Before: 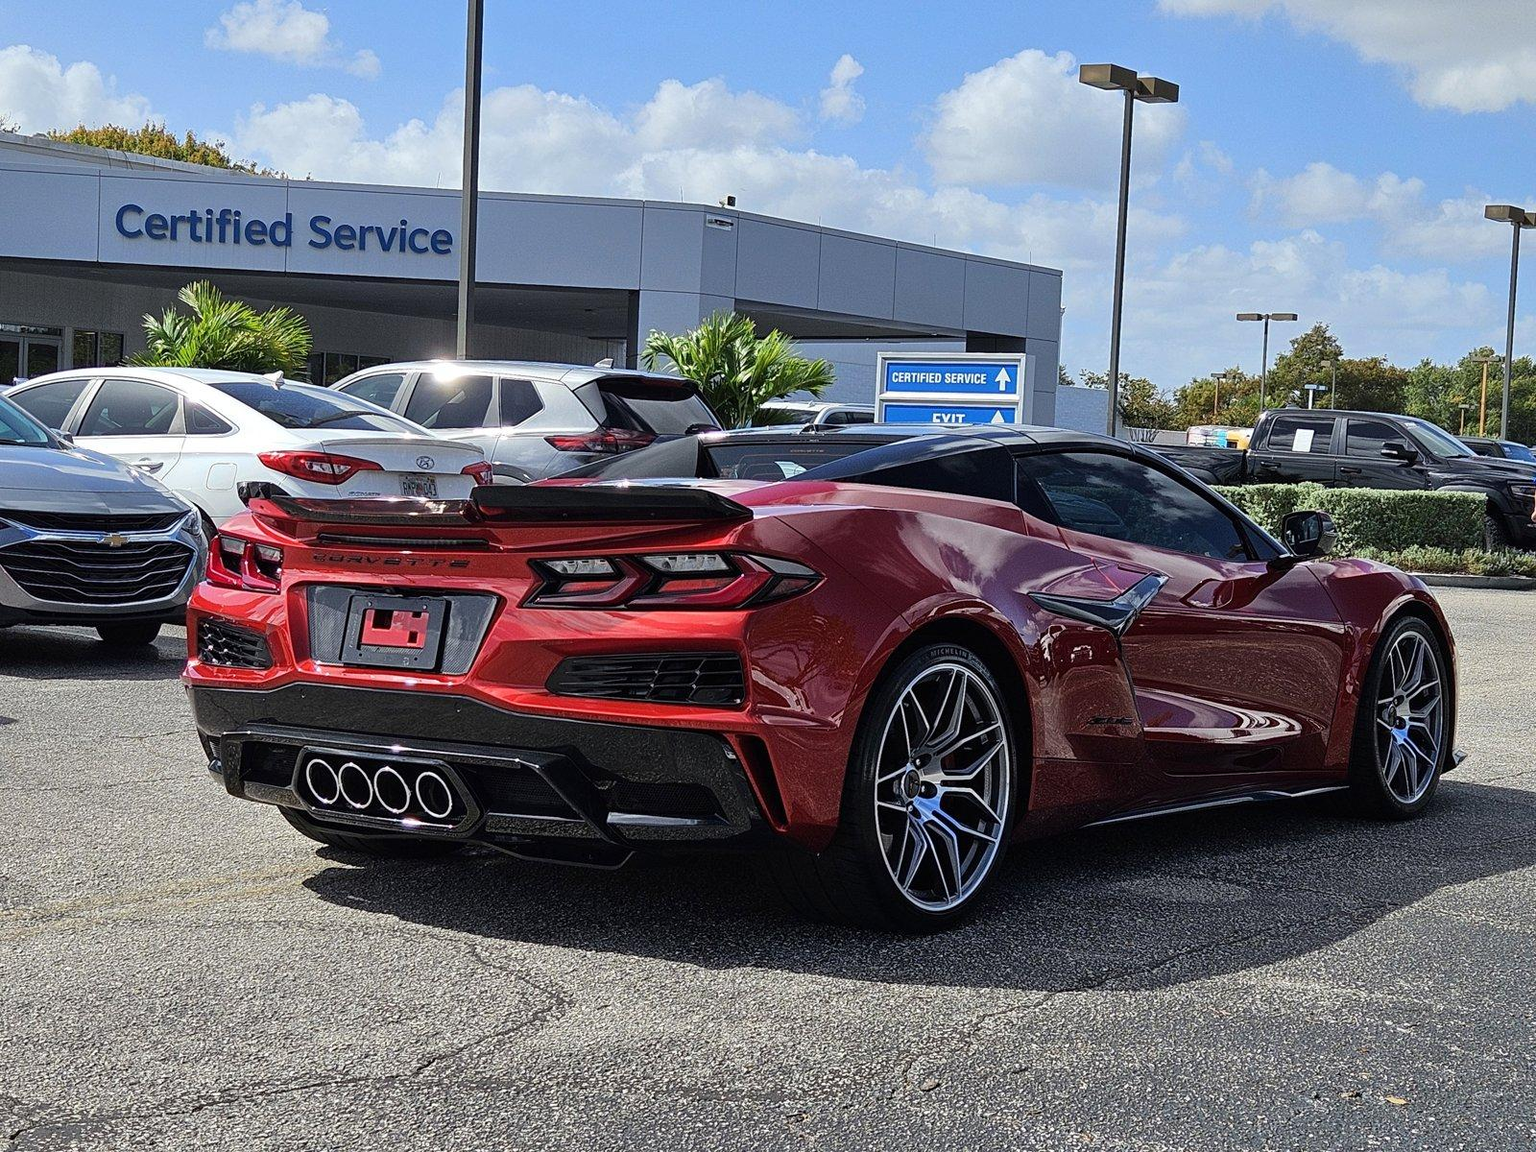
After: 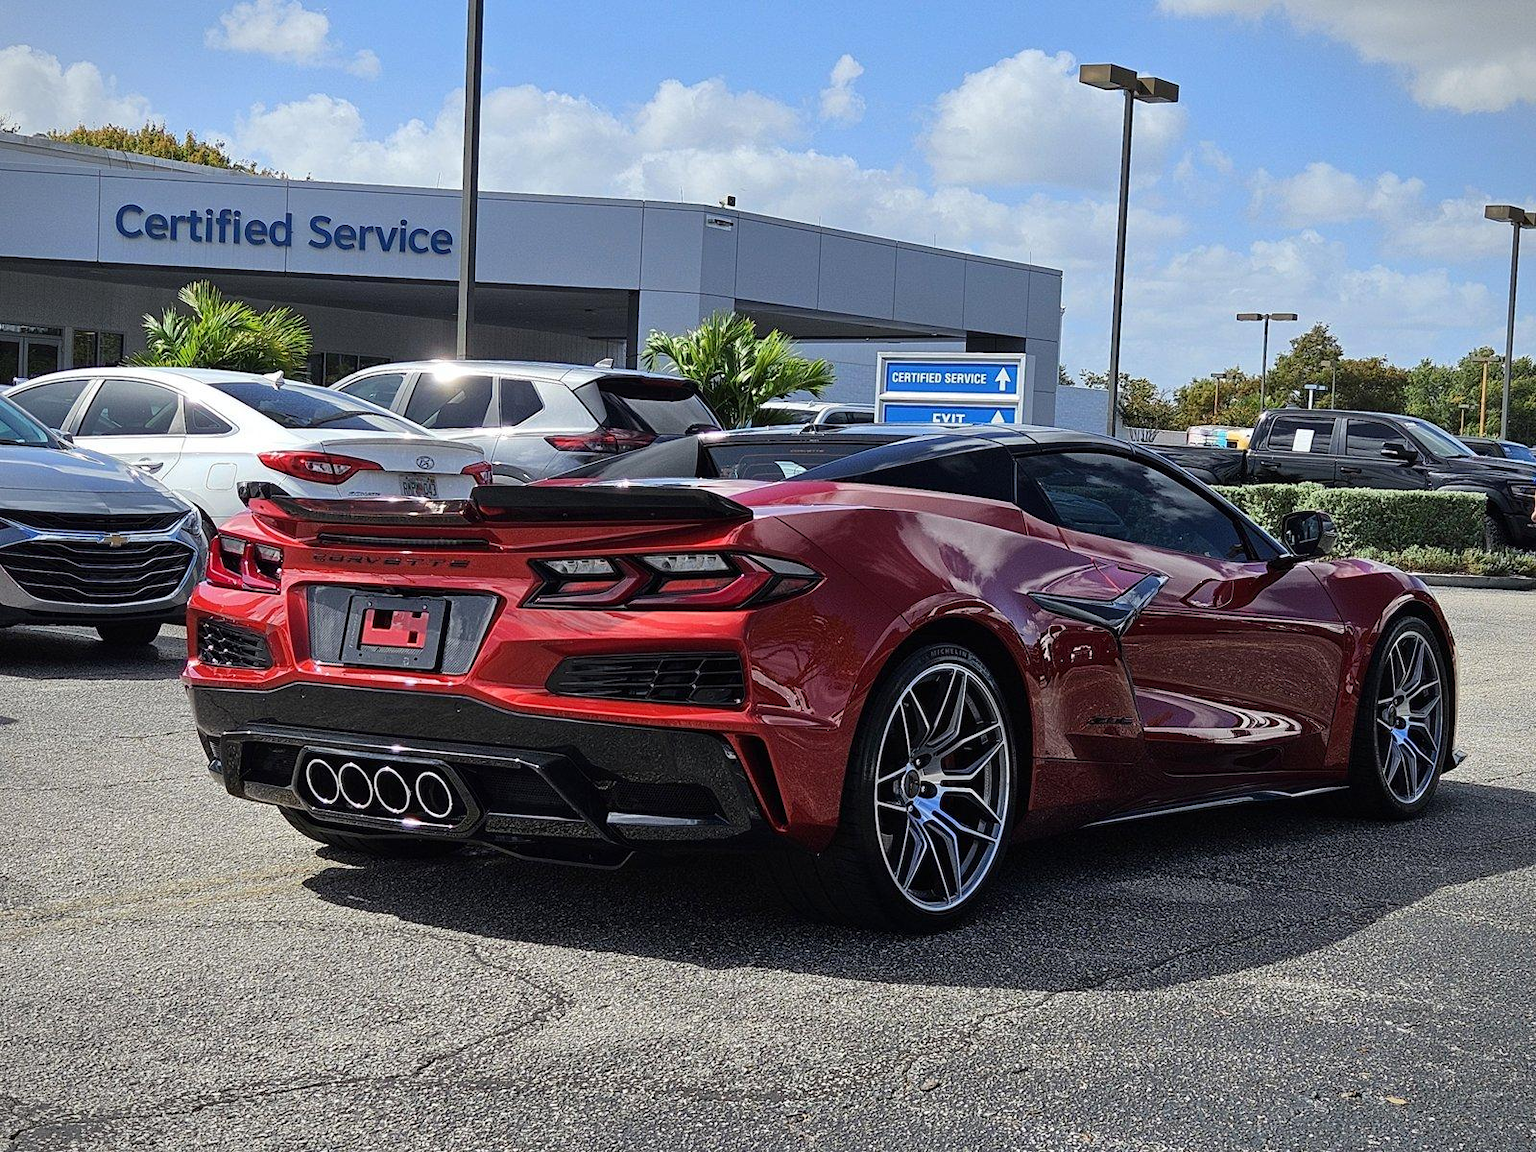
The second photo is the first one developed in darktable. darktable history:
vignetting: fall-off start 97.35%, fall-off radius 77.96%, width/height ratio 1.113
